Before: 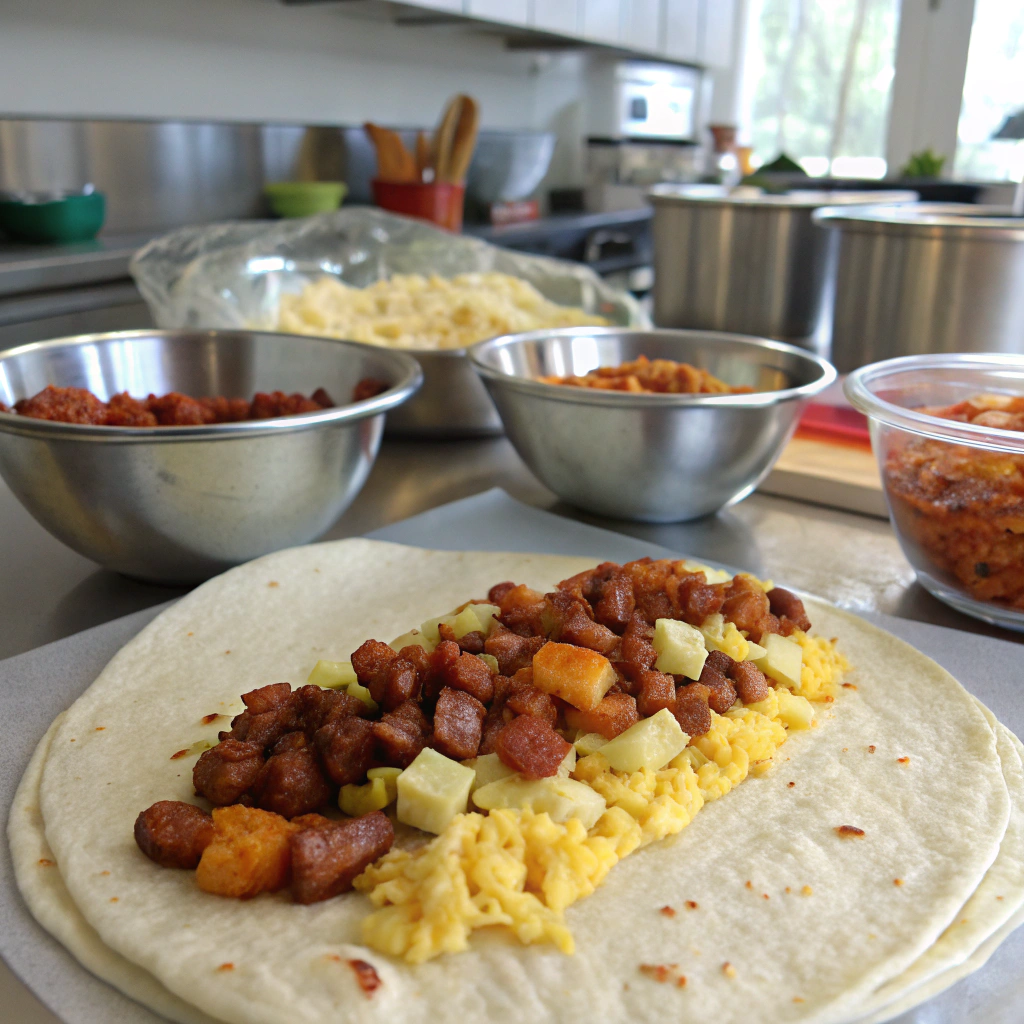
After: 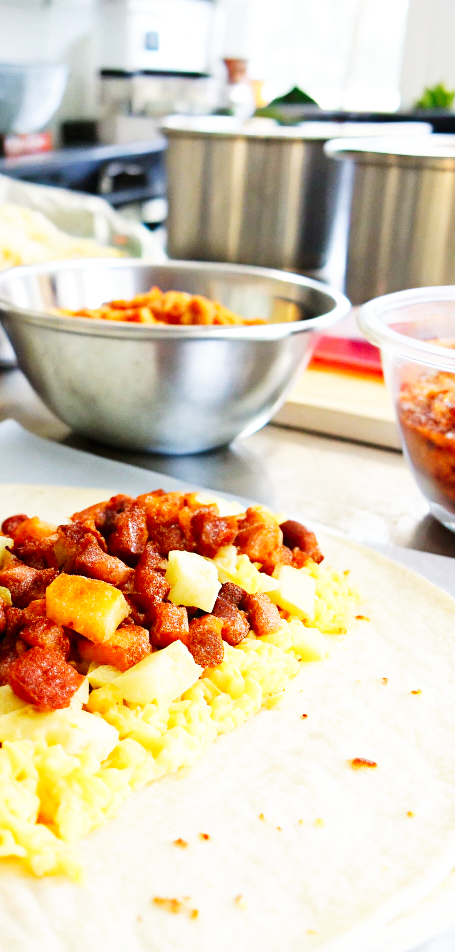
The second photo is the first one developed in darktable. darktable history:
base curve: curves: ch0 [(0, 0) (0.007, 0.004) (0.027, 0.03) (0.046, 0.07) (0.207, 0.54) (0.442, 0.872) (0.673, 0.972) (1, 1)], preserve colors none
crop: left 47.628%, top 6.643%, right 7.874%
tone curve: curves: ch0 [(0, 0) (0.004, 0.002) (0.02, 0.013) (0.218, 0.218) (0.664, 0.718) (0.832, 0.873) (1, 1)], preserve colors none
